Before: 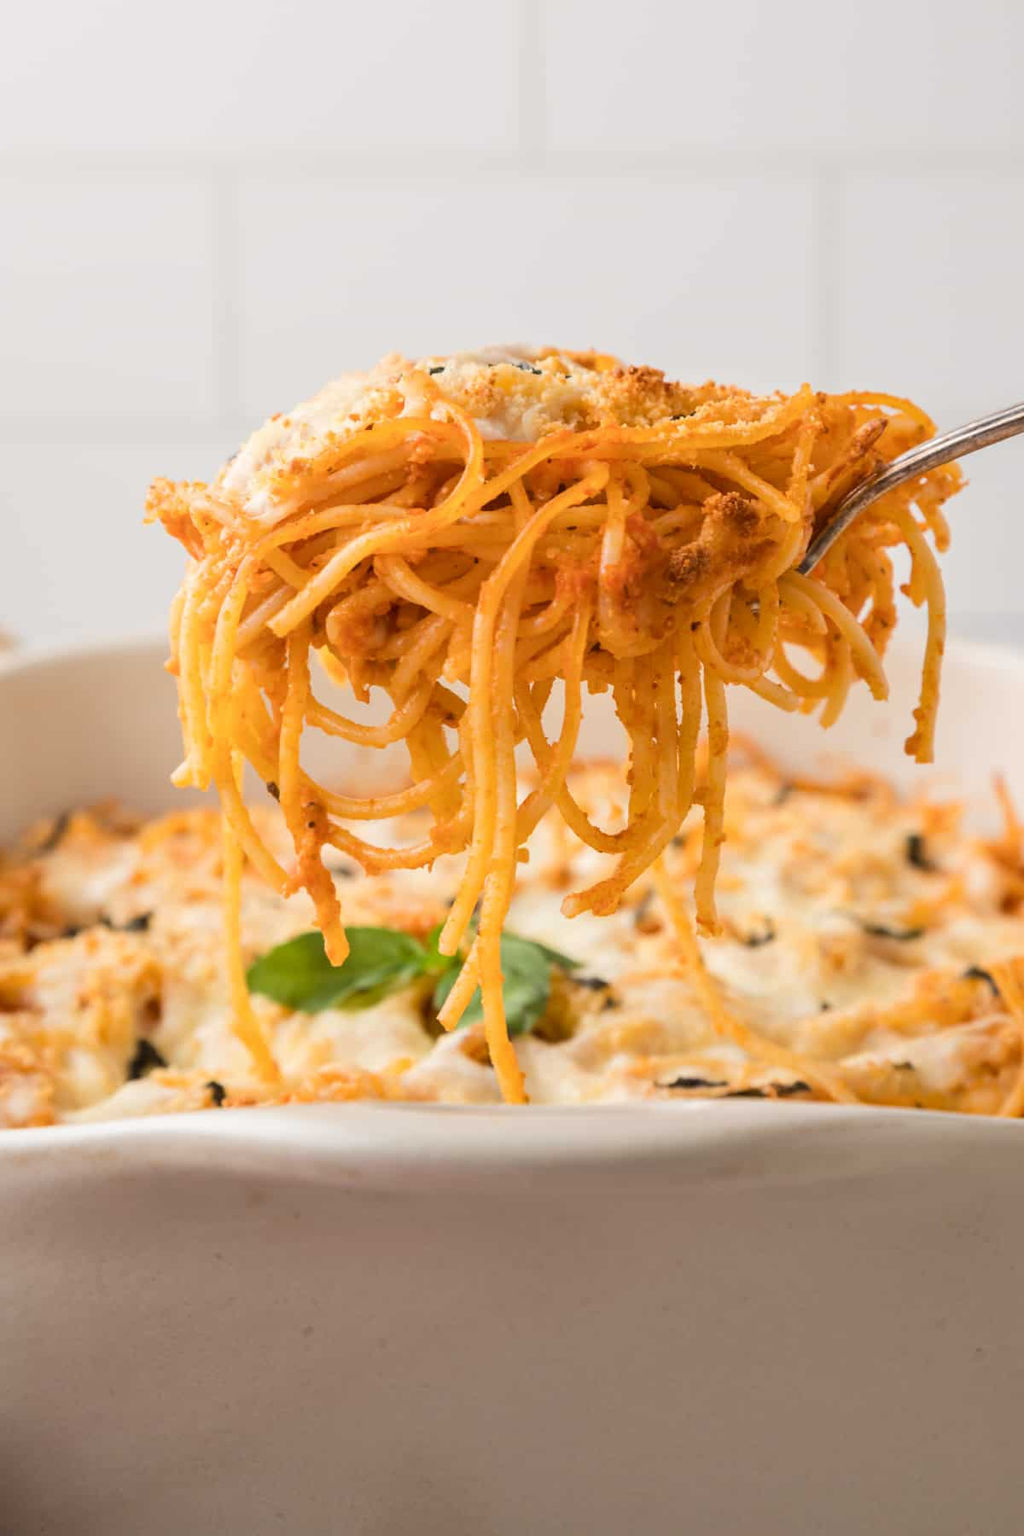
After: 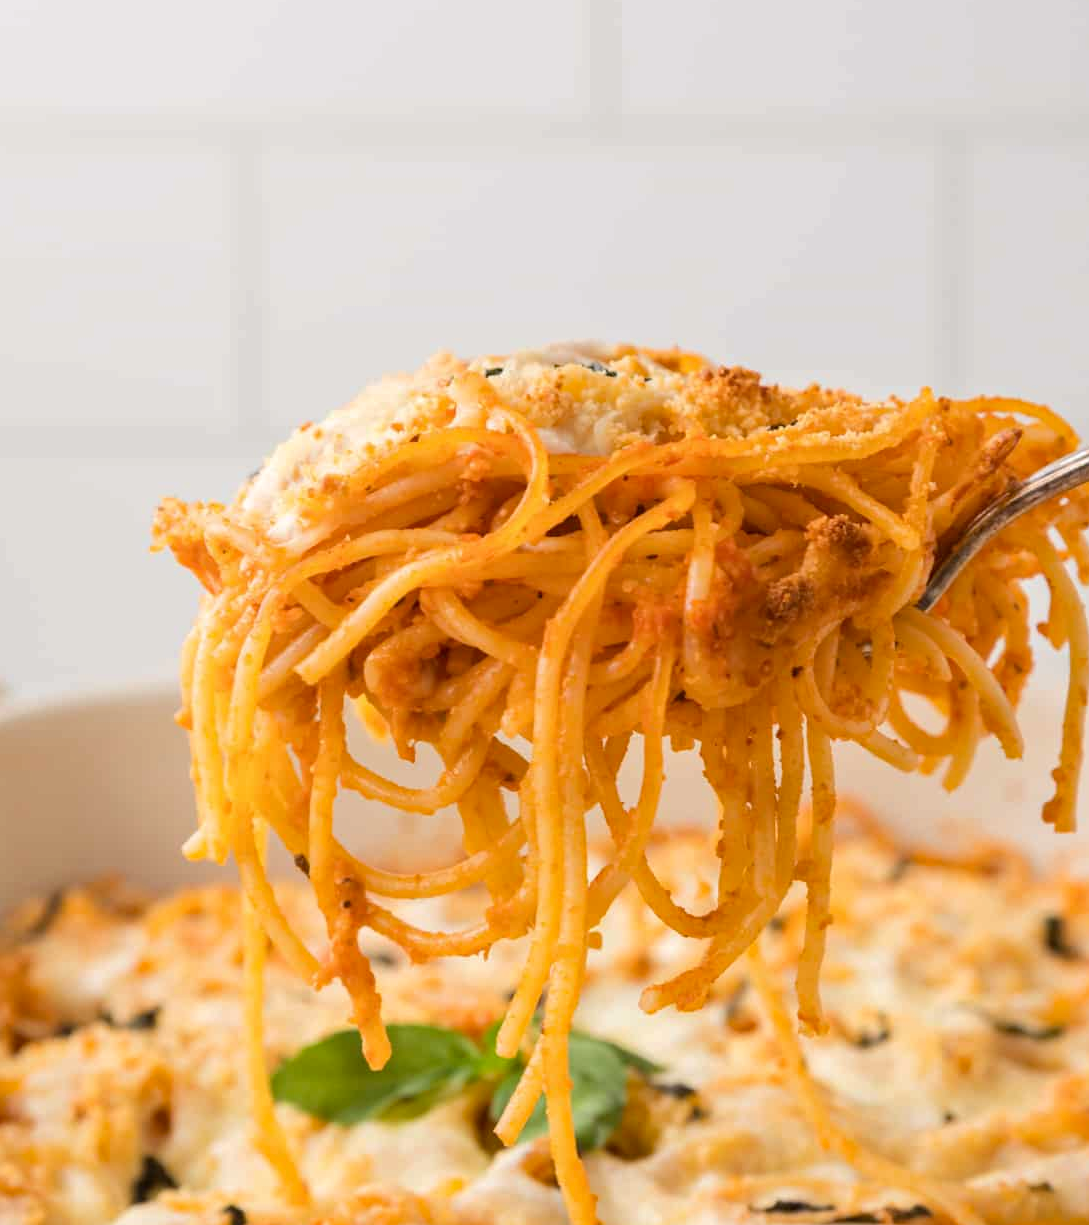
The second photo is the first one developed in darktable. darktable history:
haze removal: compatibility mode true
crop: left 1.566%, top 3.453%, right 7.619%, bottom 28.465%
